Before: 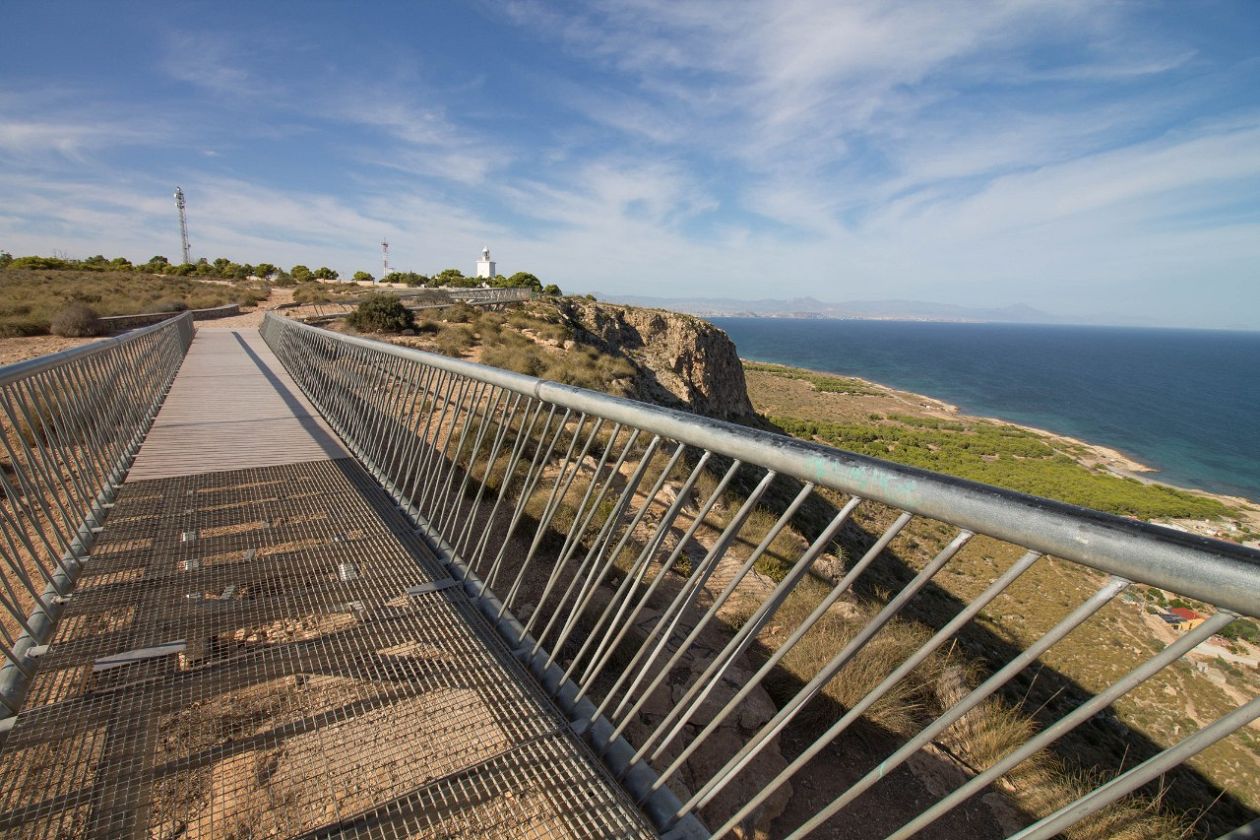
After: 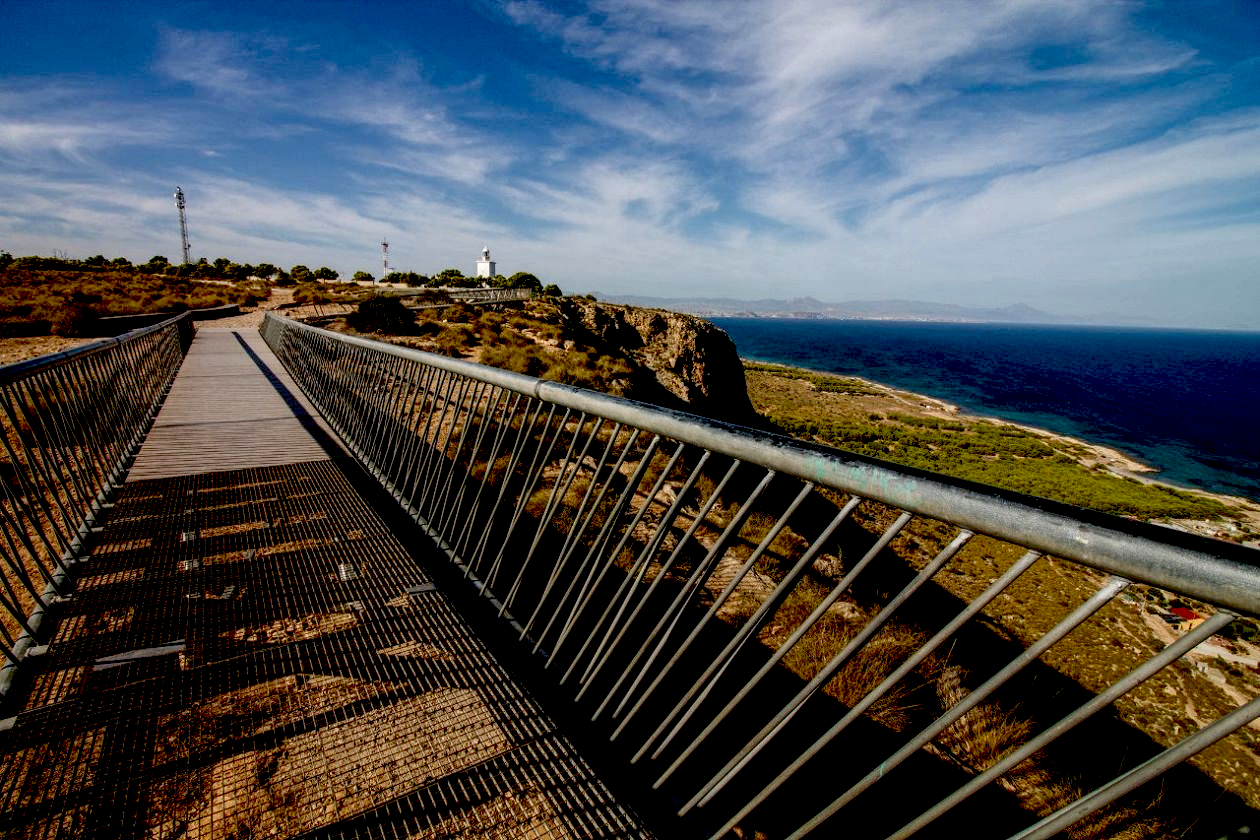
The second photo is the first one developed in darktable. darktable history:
local contrast: detail 150%
exposure: black level correction 0.099, exposure -0.084 EV, compensate exposure bias true, compensate highlight preservation false
